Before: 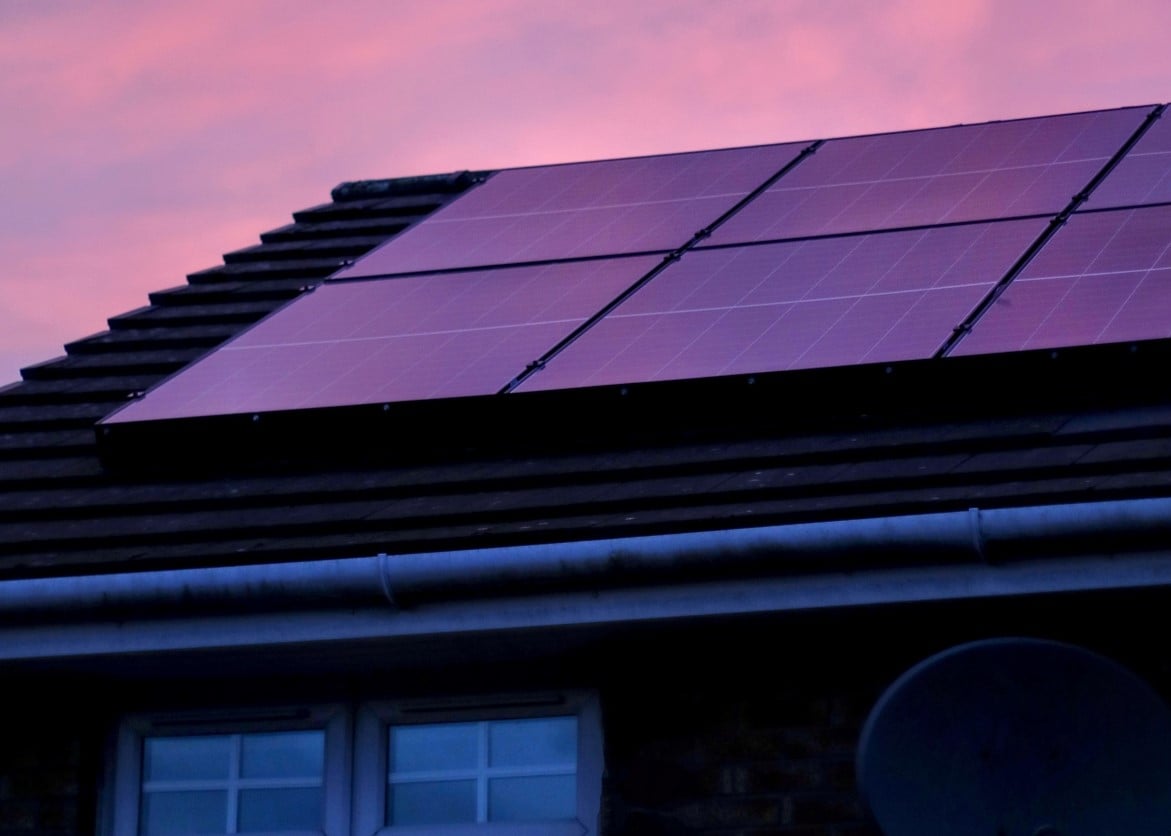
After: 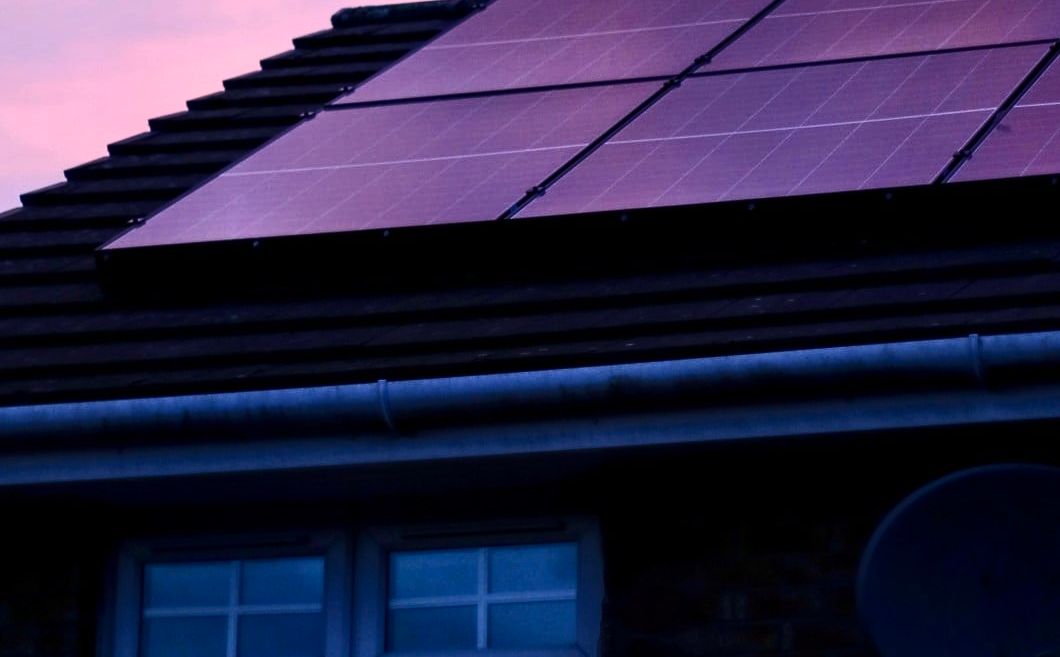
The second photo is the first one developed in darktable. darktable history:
crop: top 20.914%, right 9.453%, bottom 0.315%
contrast brightness saturation: contrast 0.384, brightness 0.1
